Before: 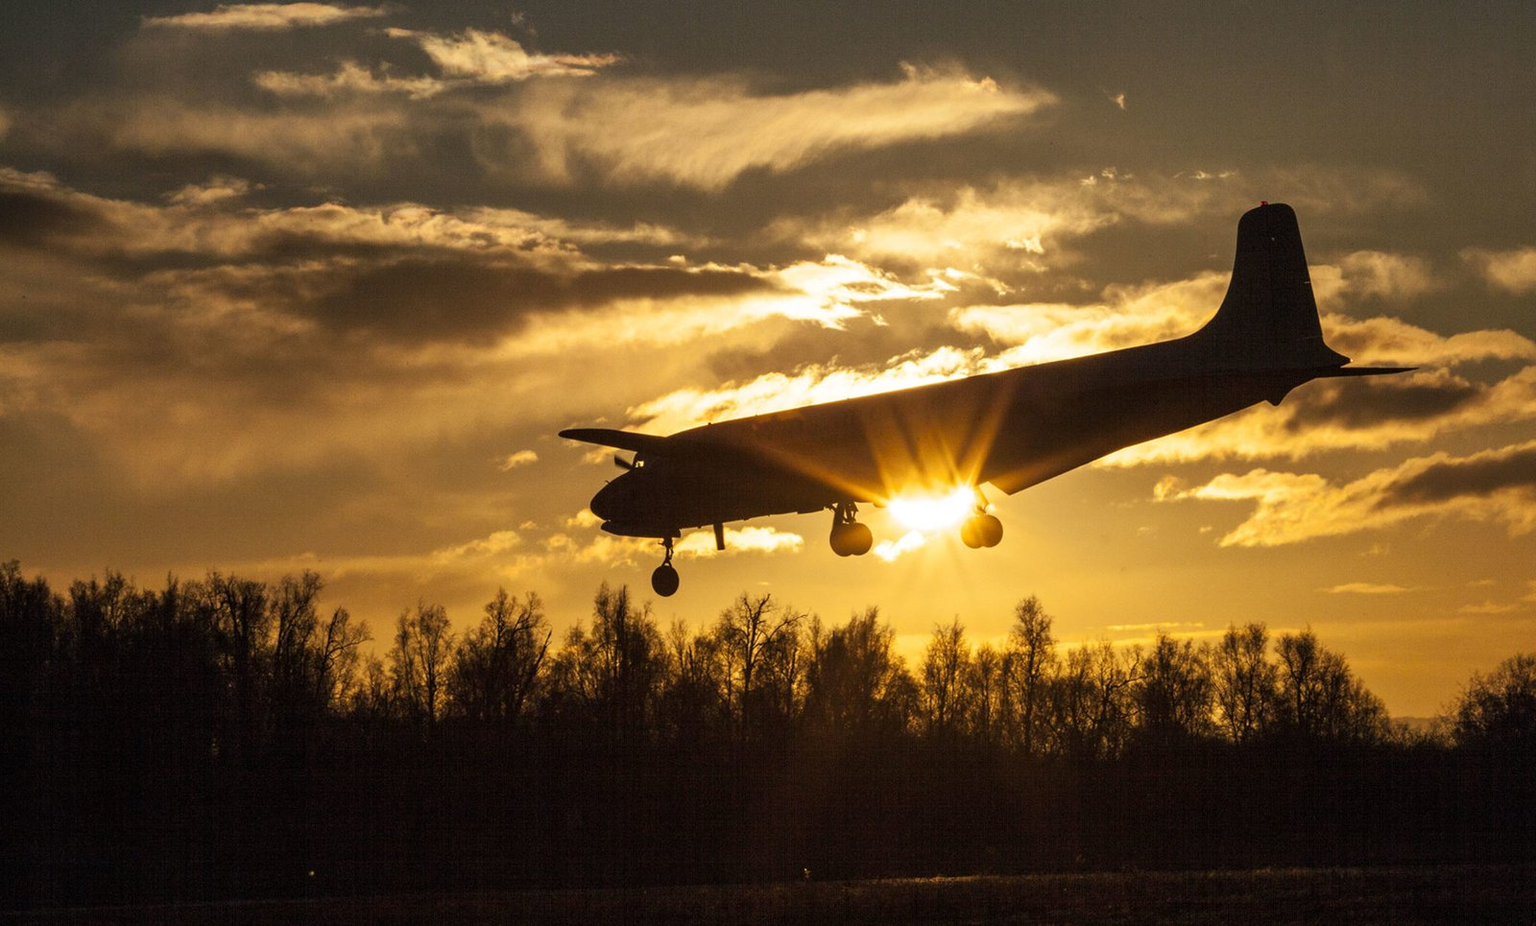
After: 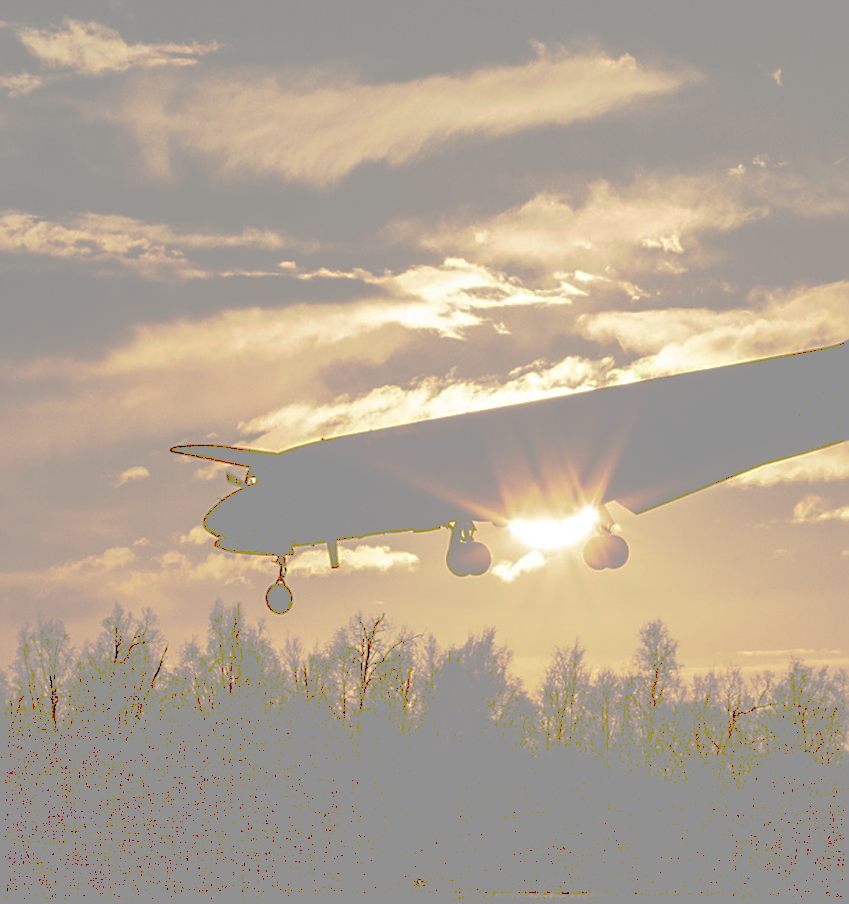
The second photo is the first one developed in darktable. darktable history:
crop: left 21.496%, right 22.254%
tone curve: curves: ch0 [(0, 0) (0.003, 0.6) (0.011, 0.6) (0.025, 0.601) (0.044, 0.601) (0.069, 0.601) (0.1, 0.601) (0.136, 0.602) (0.177, 0.605) (0.224, 0.609) (0.277, 0.615) (0.335, 0.625) (0.399, 0.633) (0.468, 0.654) (0.543, 0.676) (0.623, 0.71) (0.709, 0.753) (0.801, 0.802) (0.898, 0.85) (1, 1)], preserve colors none
sharpen: on, module defaults
rotate and perspective: rotation 0.062°, lens shift (vertical) 0.115, lens shift (horizontal) -0.133, crop left 0.047, crop right 0.94, crop top 0.061, crop bottom 0.94
tone equalizer: -8 EV -0.55 EV
